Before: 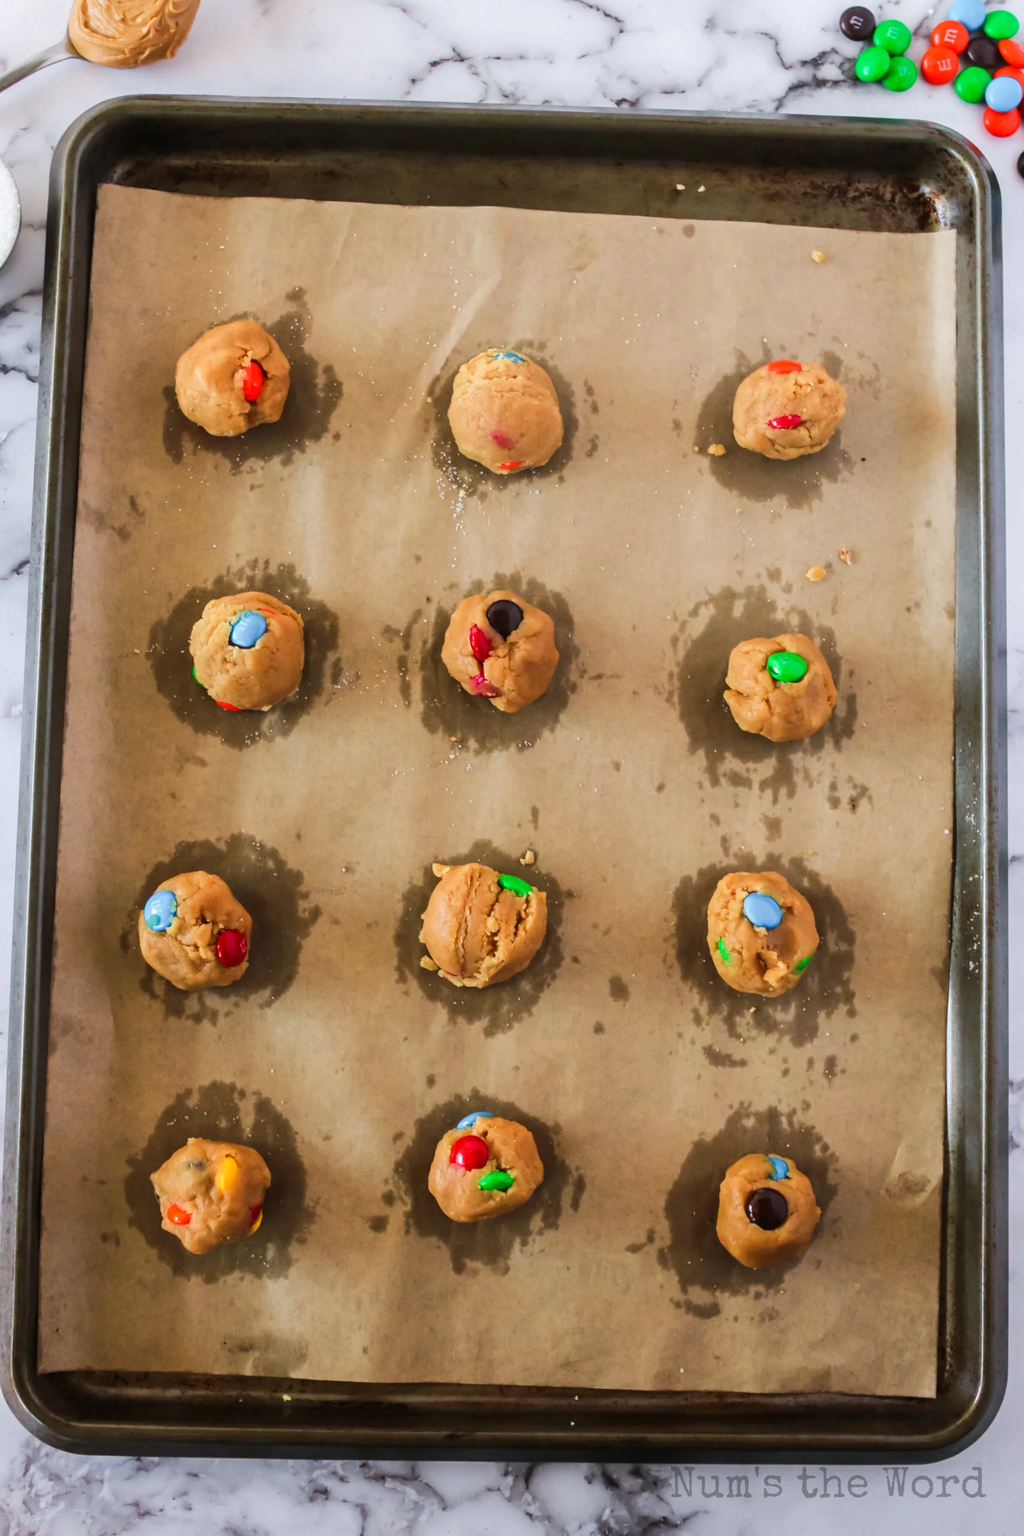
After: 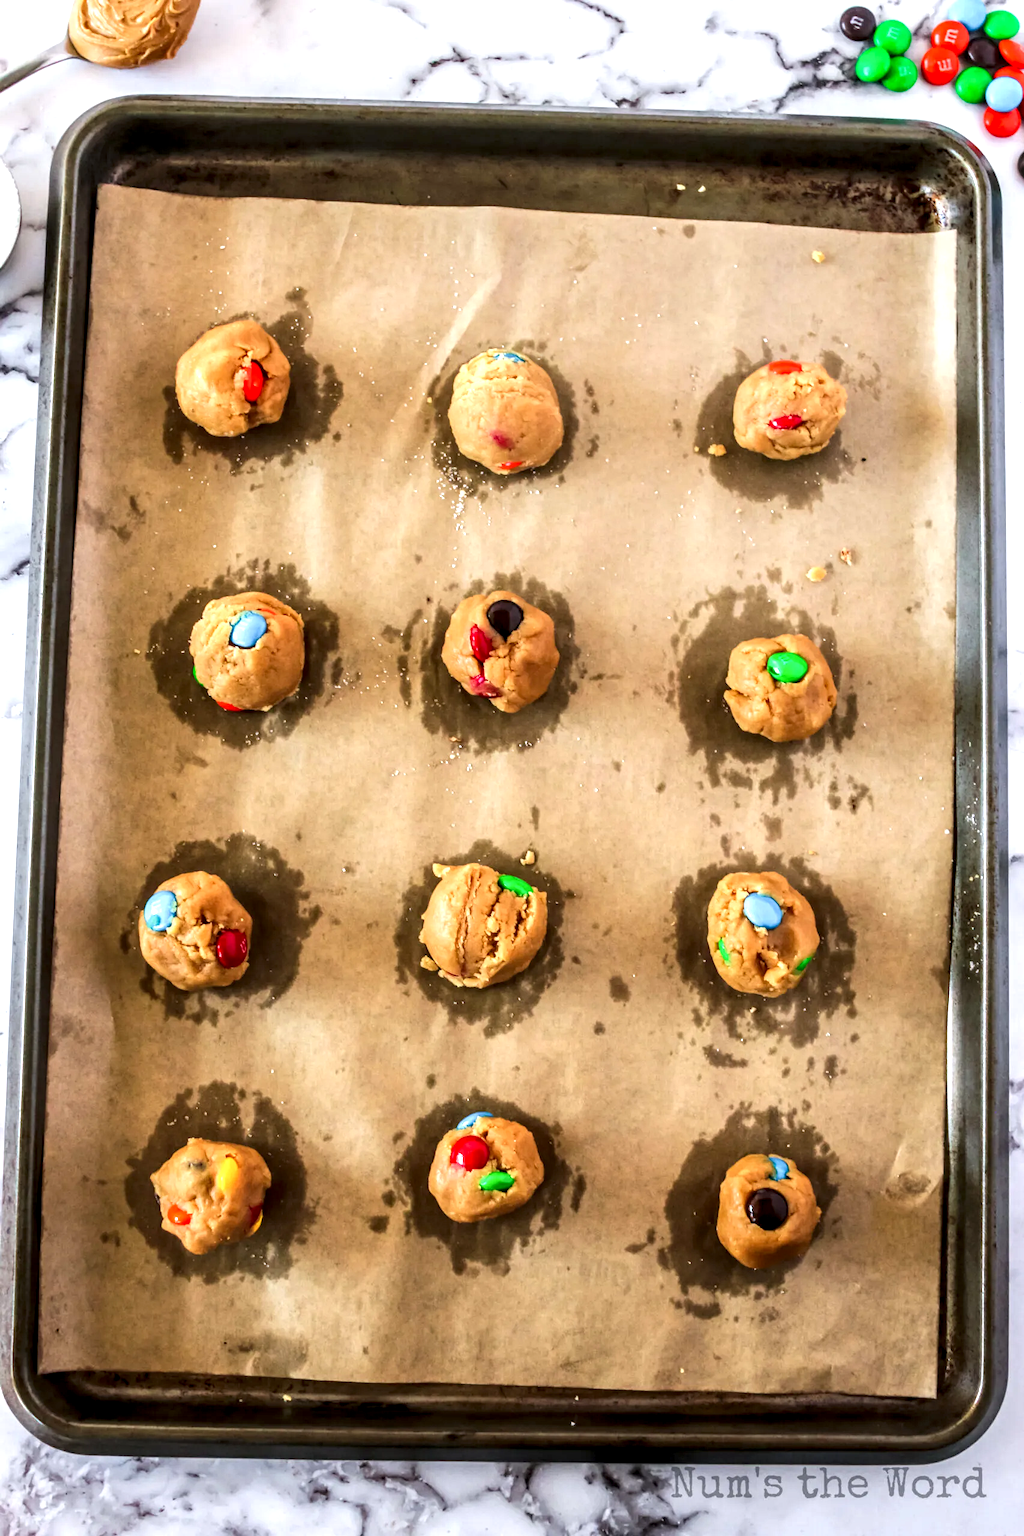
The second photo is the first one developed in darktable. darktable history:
local contrast: detail 160%
exposure: black level correction 0, exposure 0.591 EV, compensate highlight preservation false
